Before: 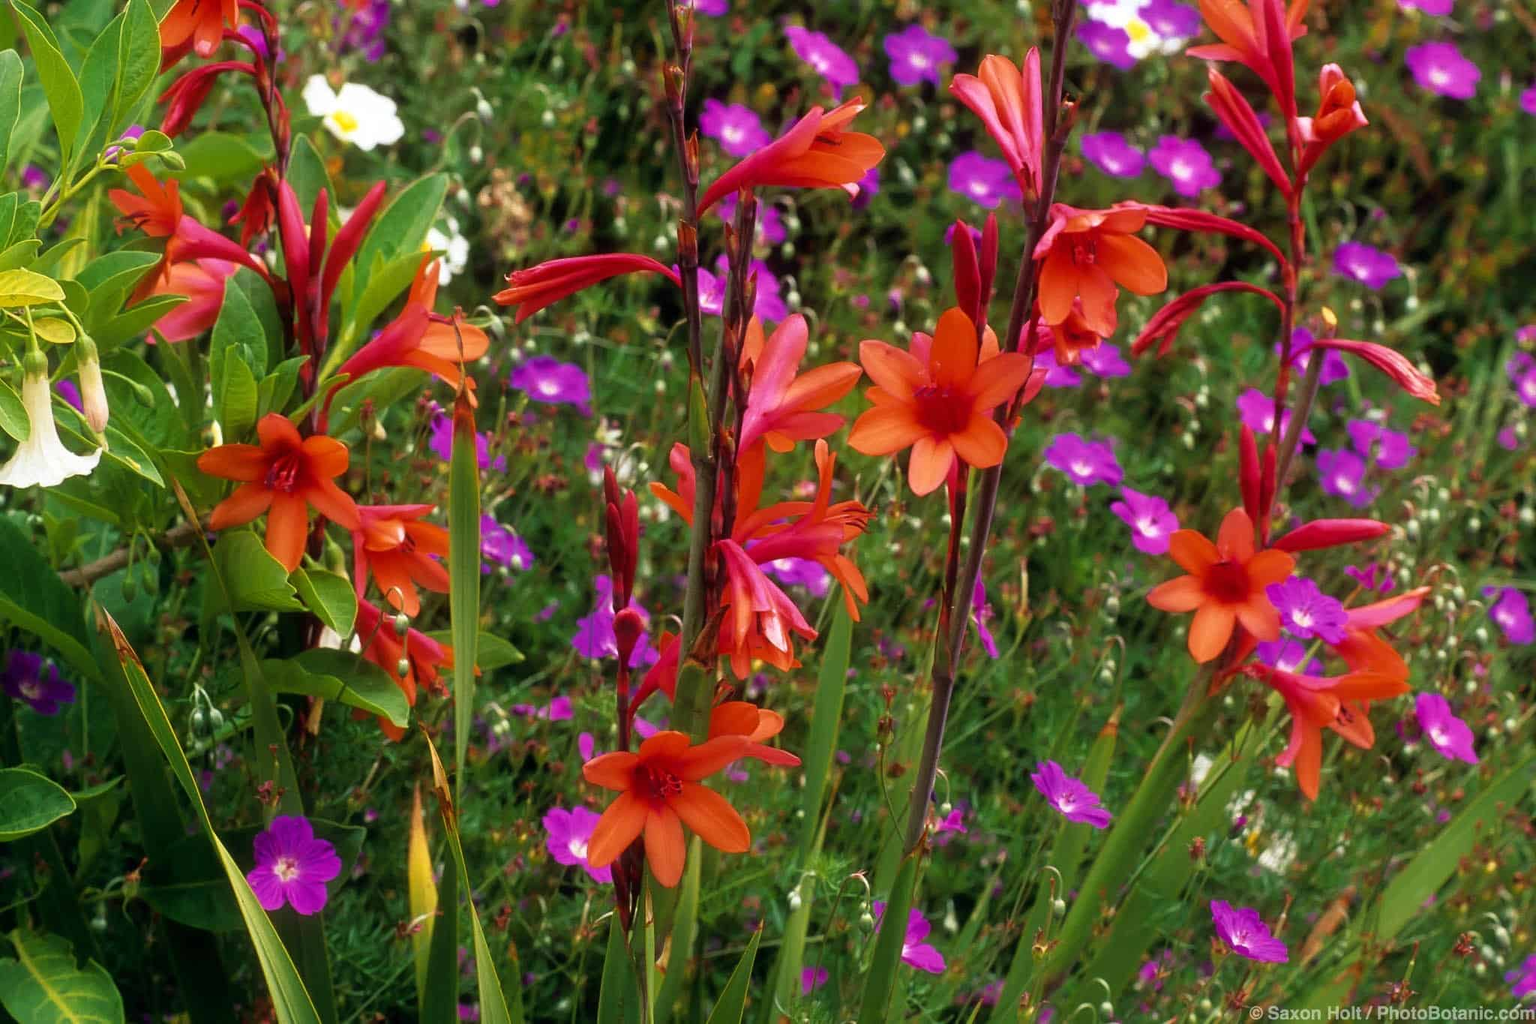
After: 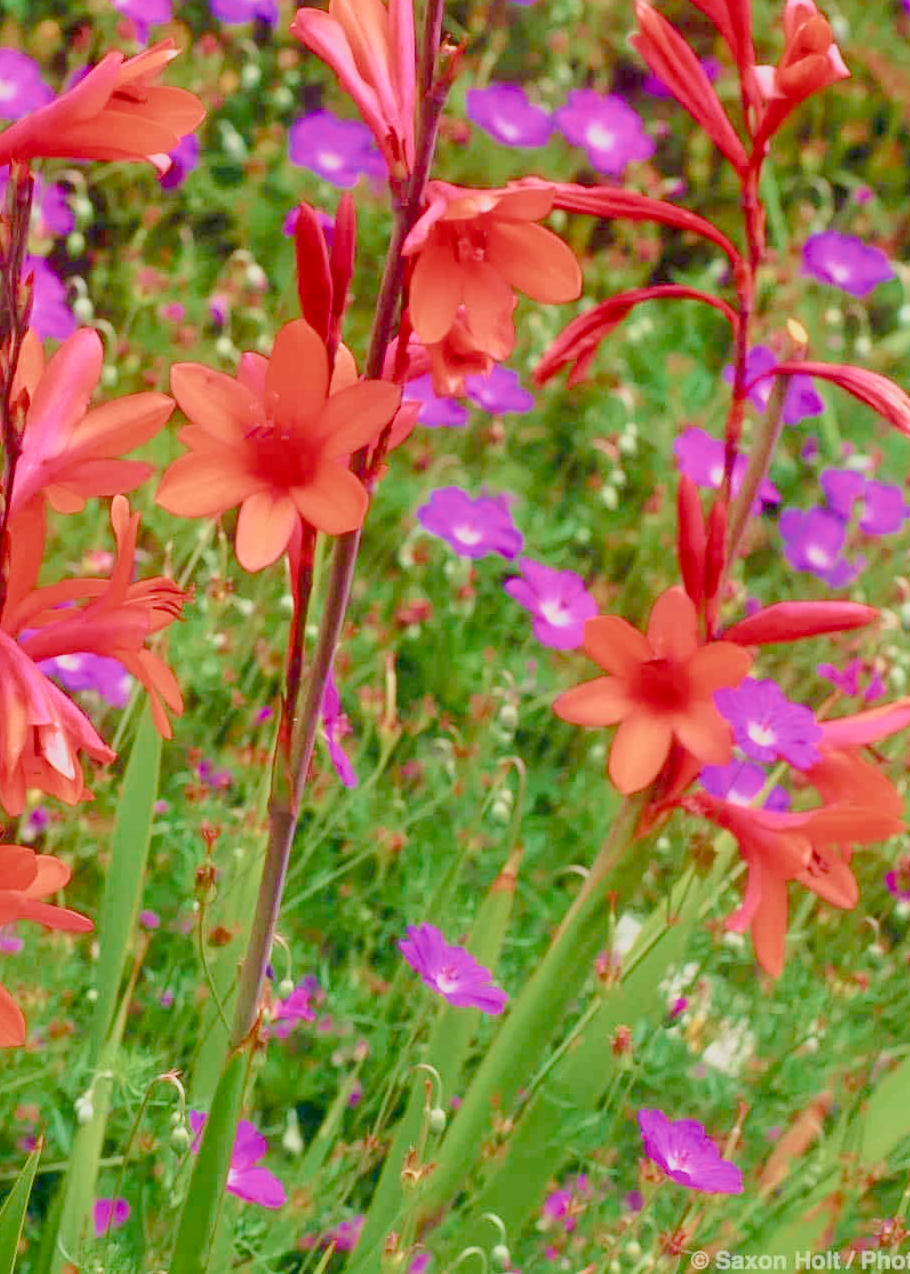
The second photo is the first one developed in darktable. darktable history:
crop: left 47.628%, top 6.643%, right 7.874%
filmic rgb: black relative exposure -16 EV, white relative exposure 8 EV, threshold 3 EV, hardness 4.17, latitude 50%, contrast 0.5, color science v5 (2021), contrast in shadows safe, contrast in highlights safe, enable highlight reconstruction true
velvia: on, module defaults
tone equalizer: -8 EV -0.75 EV, -7 EV -0.7 EV, -6 EV -0.6 EV, -5 EV -0.4 EV, -3 EV 0.4 EV, -2 EV 0.6 EV, -1 EV 0.7 EV, +0 EV 0.75 EV, edges refinement/feathering 500, mask exposure compensation -1.57 EV, preserve details no
color balance rgb: perceptual saturation grading › global saturation 20%, perceptual saturation grading › highlights -50%, perceptual saturation grading › shadows 30%, perceptual brilliance grading › global brilliance 10%, perceptual brilliance grading › shadows 15%
exposure: black level correction 0, exposure 1.3 EV, compensate exposure bias true, compensate highlight preservation false
